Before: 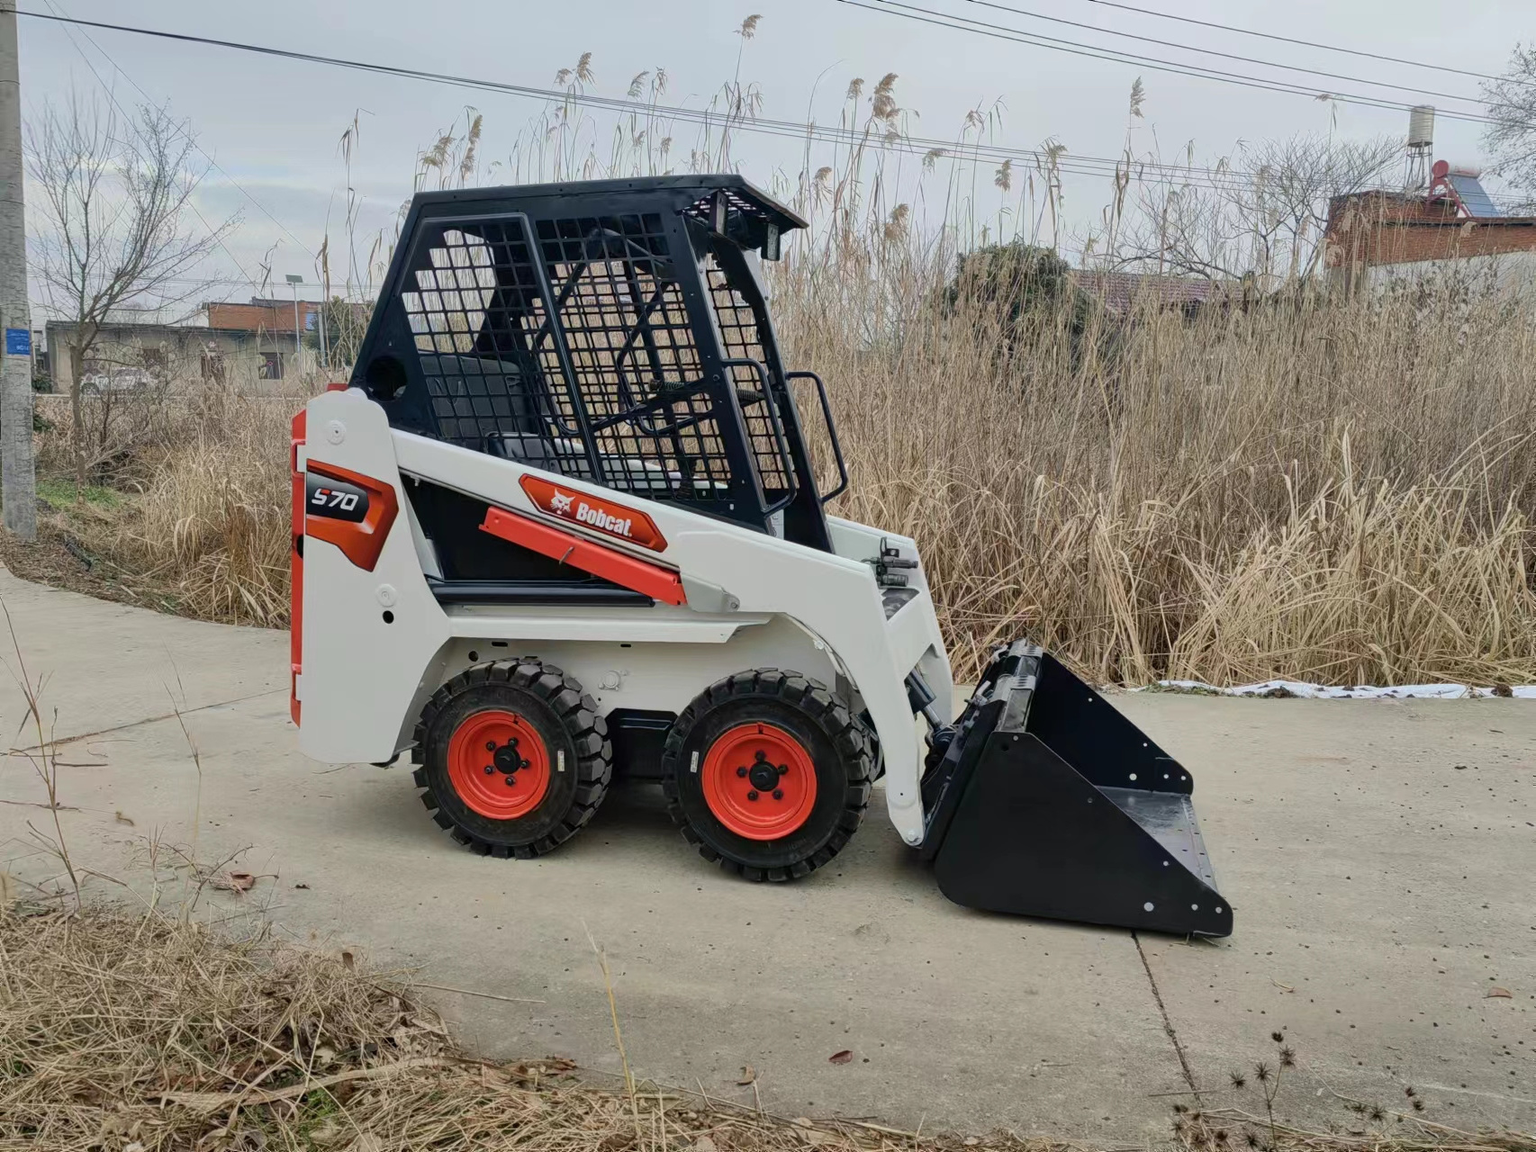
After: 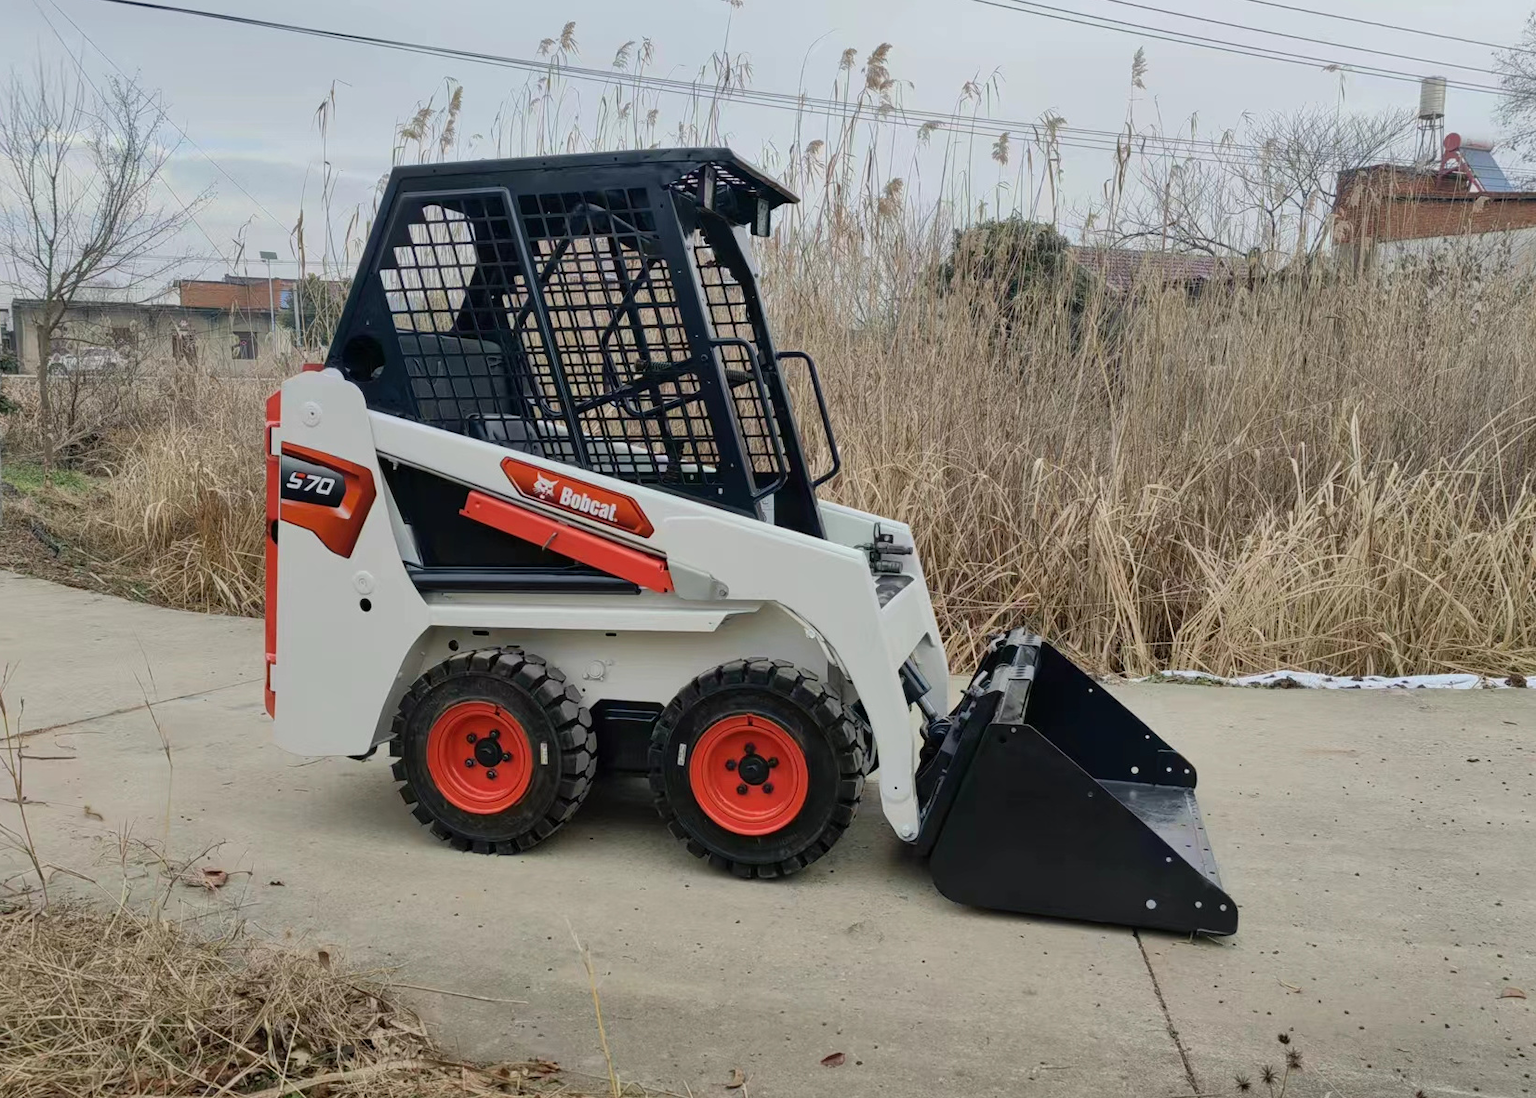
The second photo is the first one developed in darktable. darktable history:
crop: left 2.248%, top 2.792%, right 0.888%, bottom 4.923%
